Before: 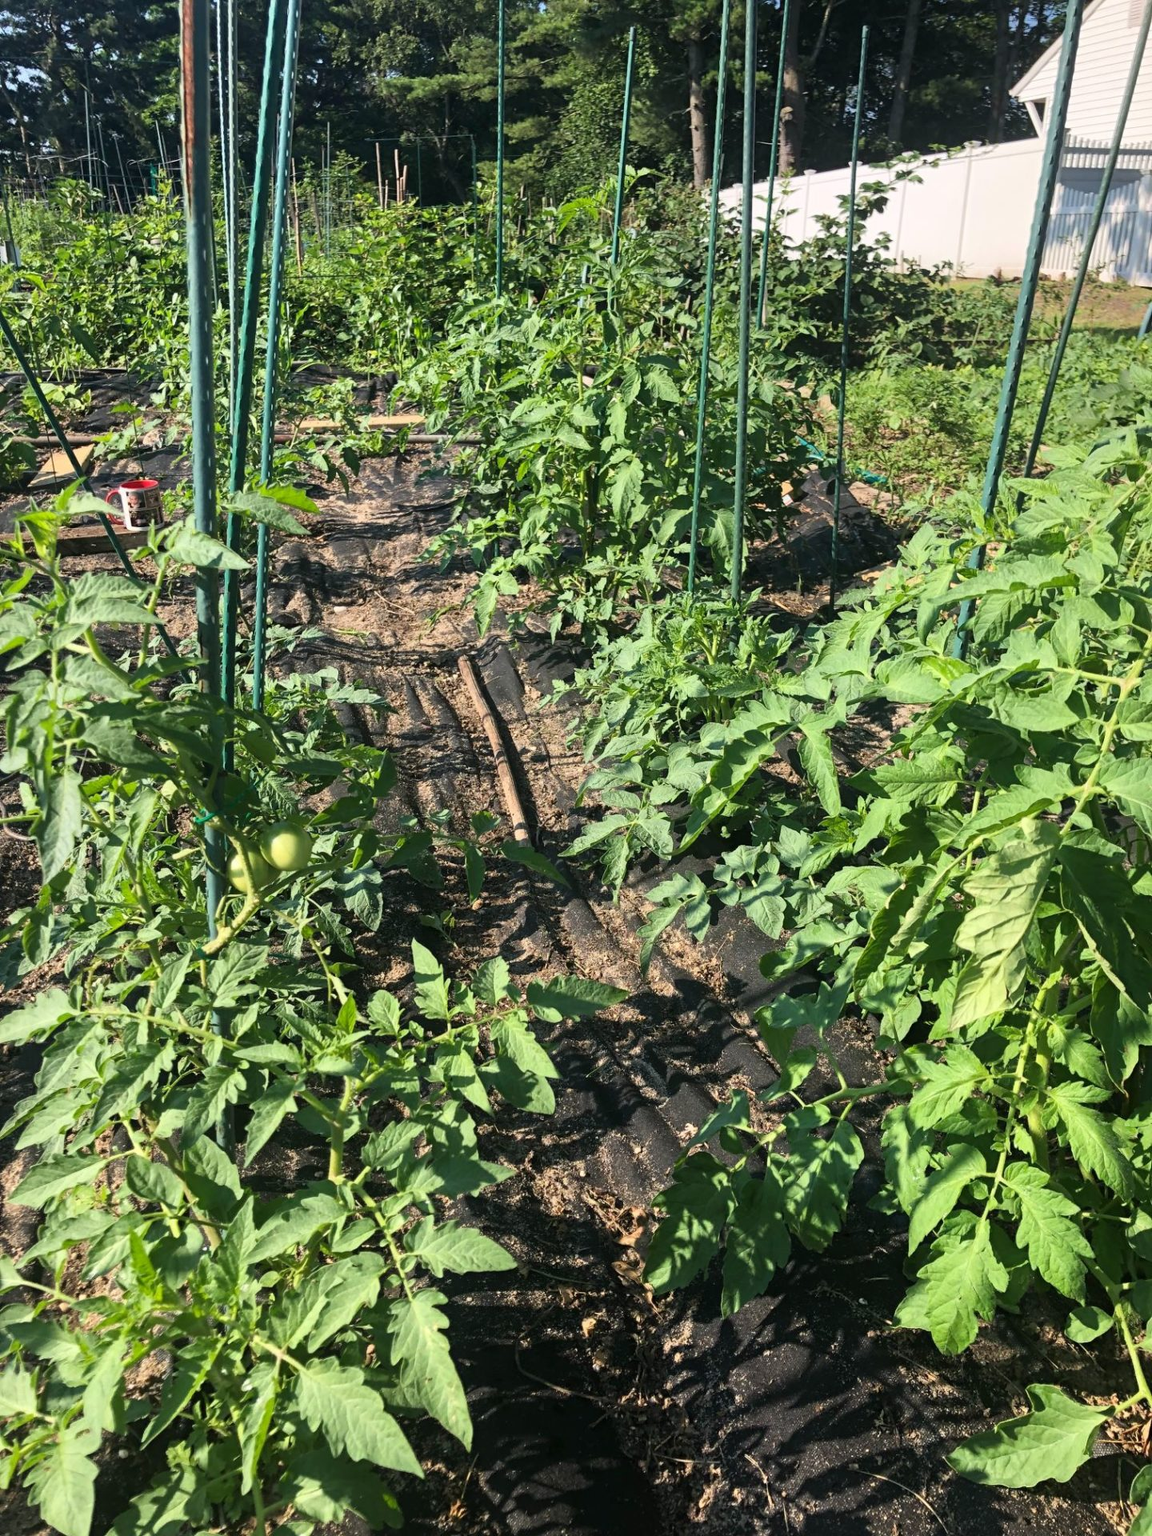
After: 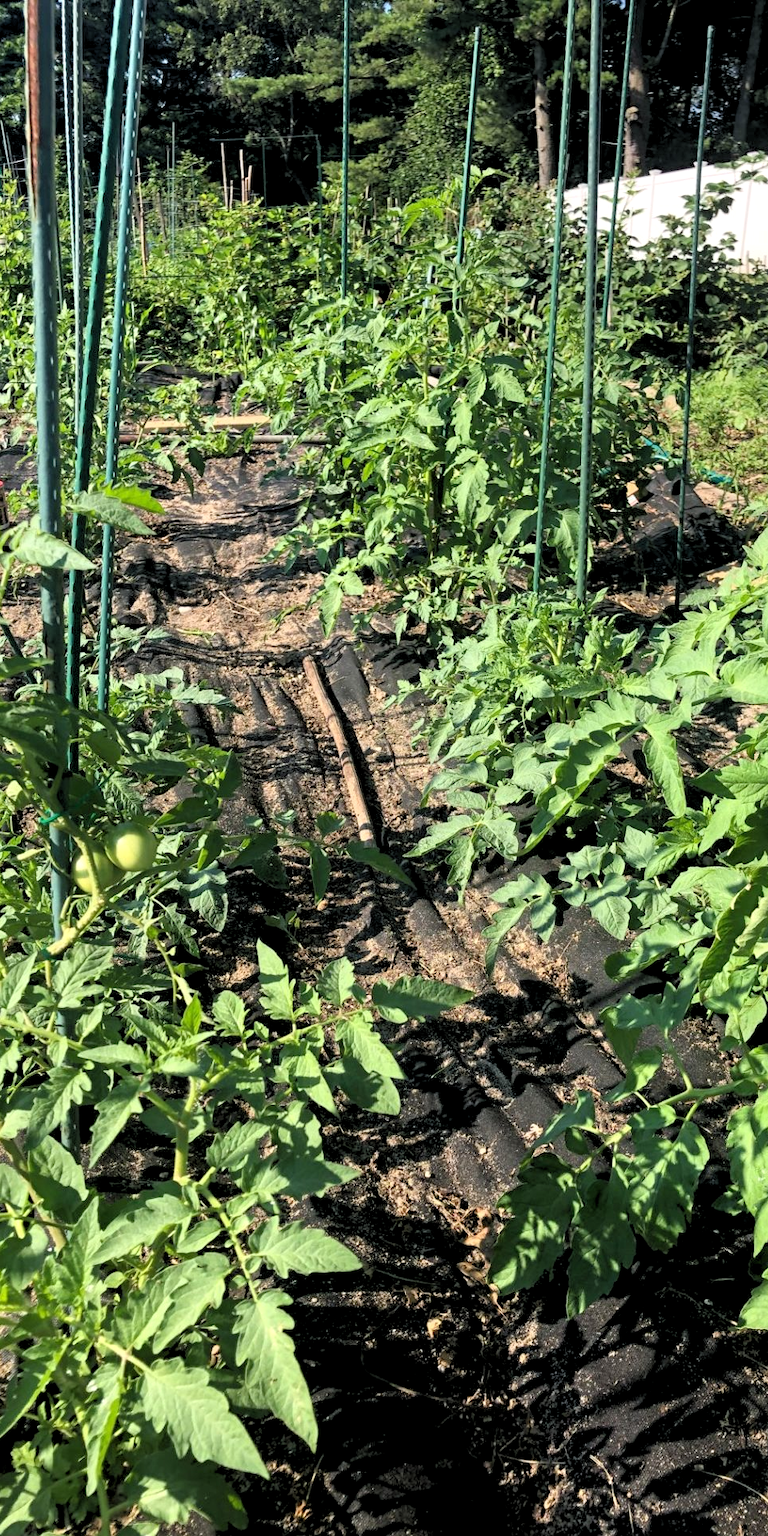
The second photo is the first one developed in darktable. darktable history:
exposure: compensate exposure bias true, compensate highlight preservation false
crop and rotate: left 13.537%, right 19.796%
rgb levels: levels [[0.013, 0.434, 0.89], [0, 0.5, 1], [0, 0.5, 1]]
